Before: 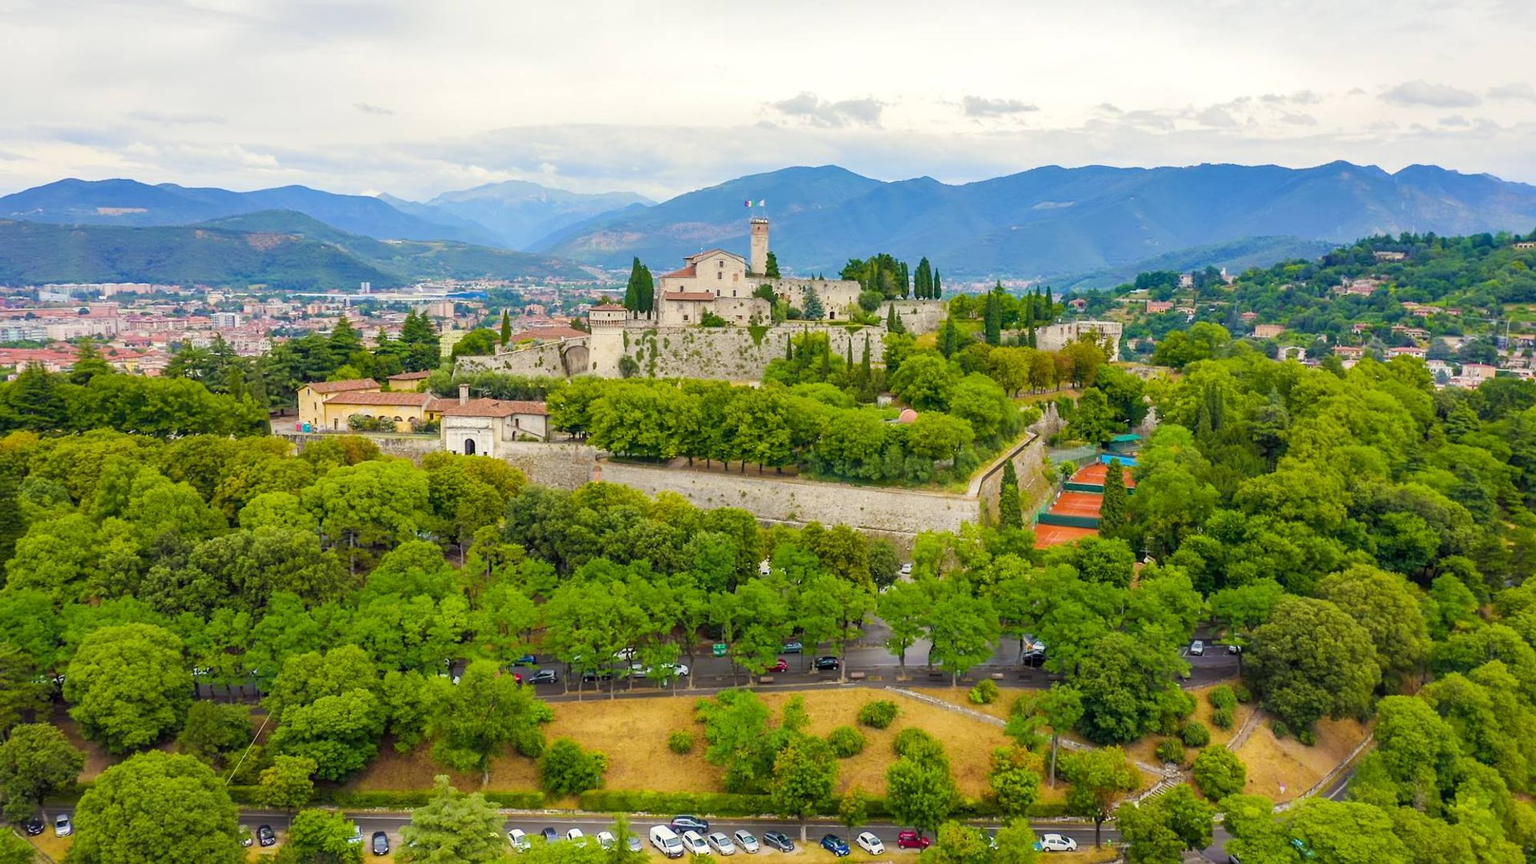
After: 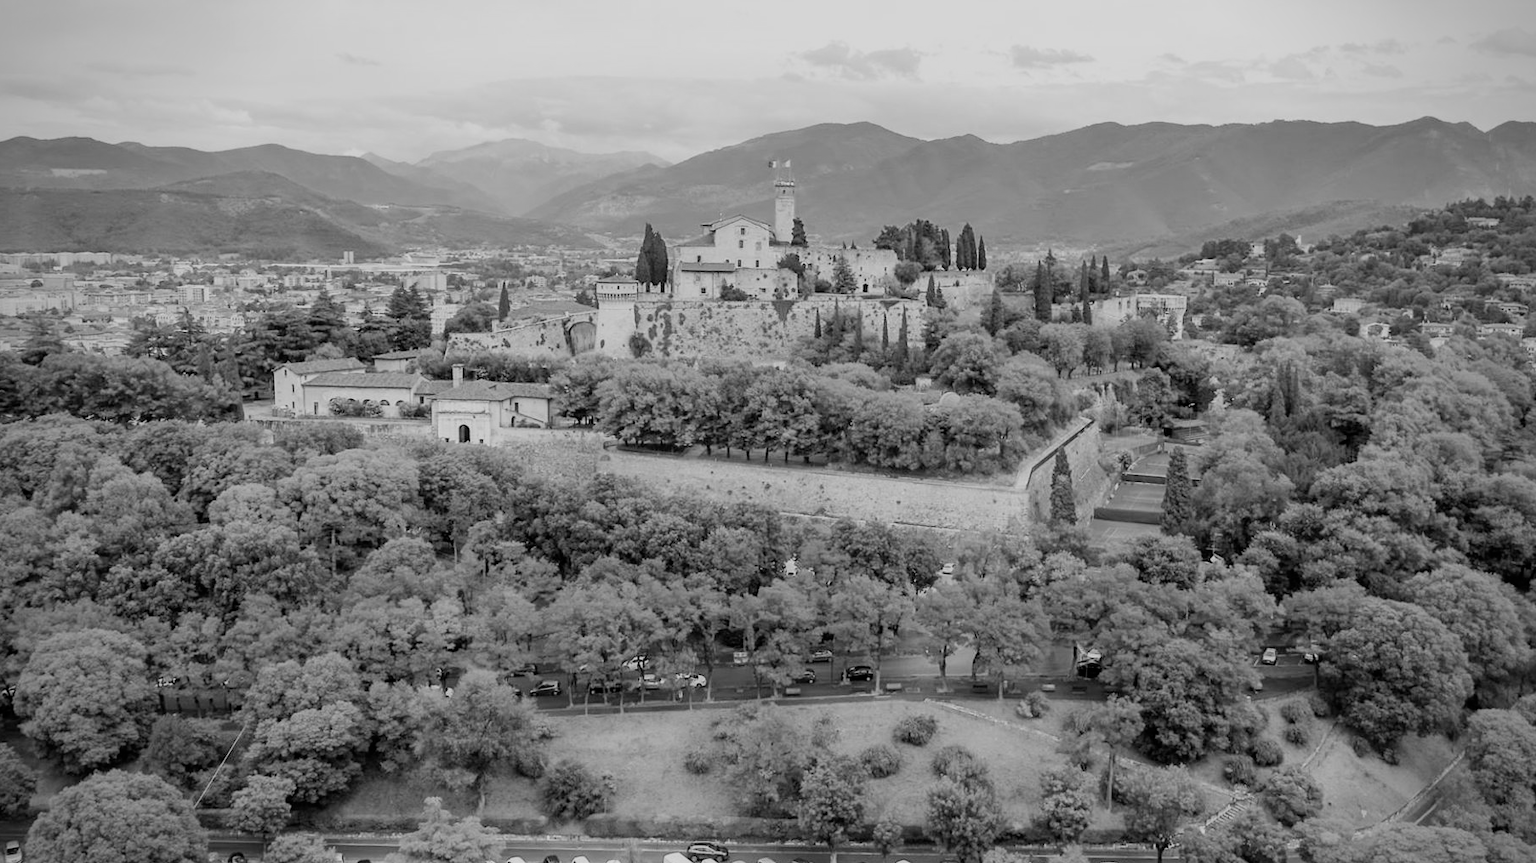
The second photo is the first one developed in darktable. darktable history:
filmic rgb: black relative exposure -7.65 EV, white relative exposure 4.56 EV, hardness 3.61, color science v6 (2022)
vignetting: on, module defaults
monochrome: on, module defaults
crop: left 3.305%, top 6.436%, right 6.389%, bottom 3.258%
color zones: curves: ch1 [(0, 0.525) (0.143, 0.556) (0.286, 0.52) (0.429, 0.5) (0.571, 0.5) (0.714, 0.5) (0.857, 0.503) (1, 0.525)]
